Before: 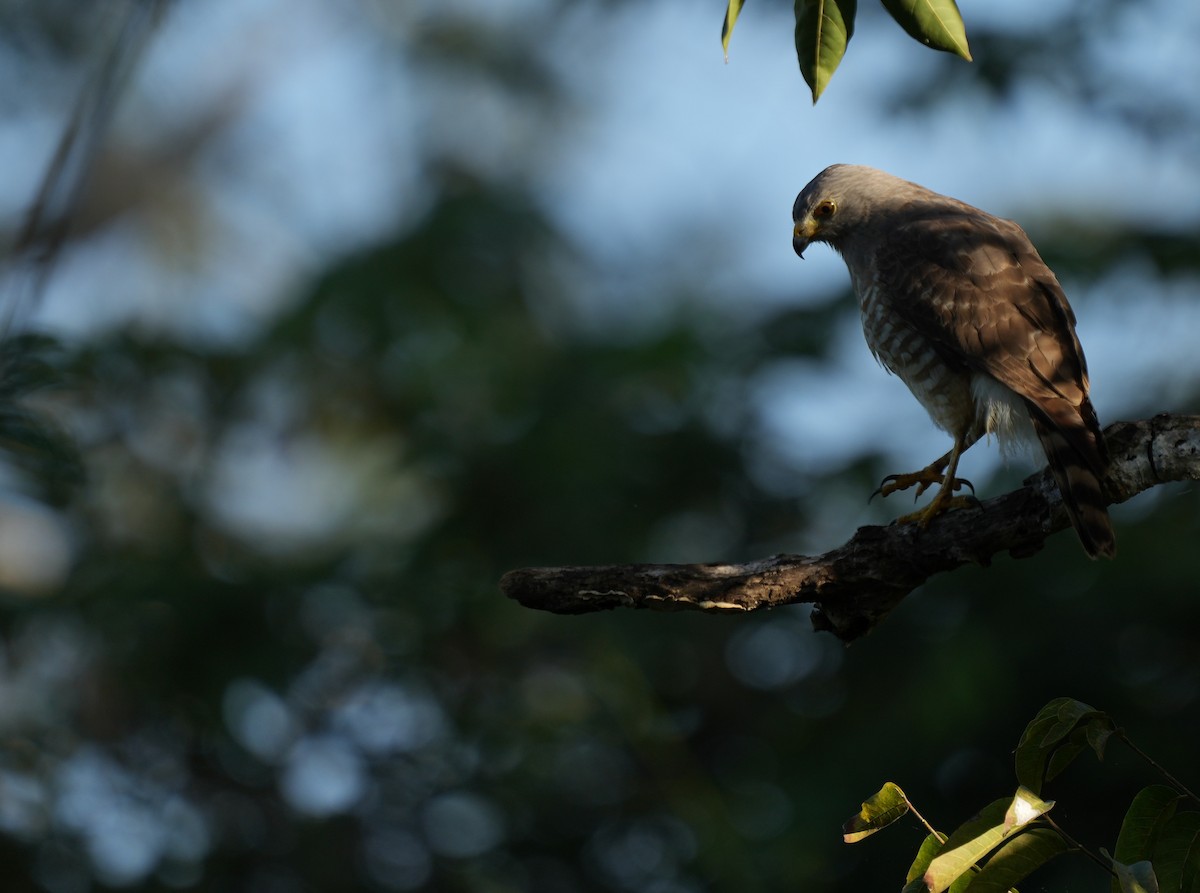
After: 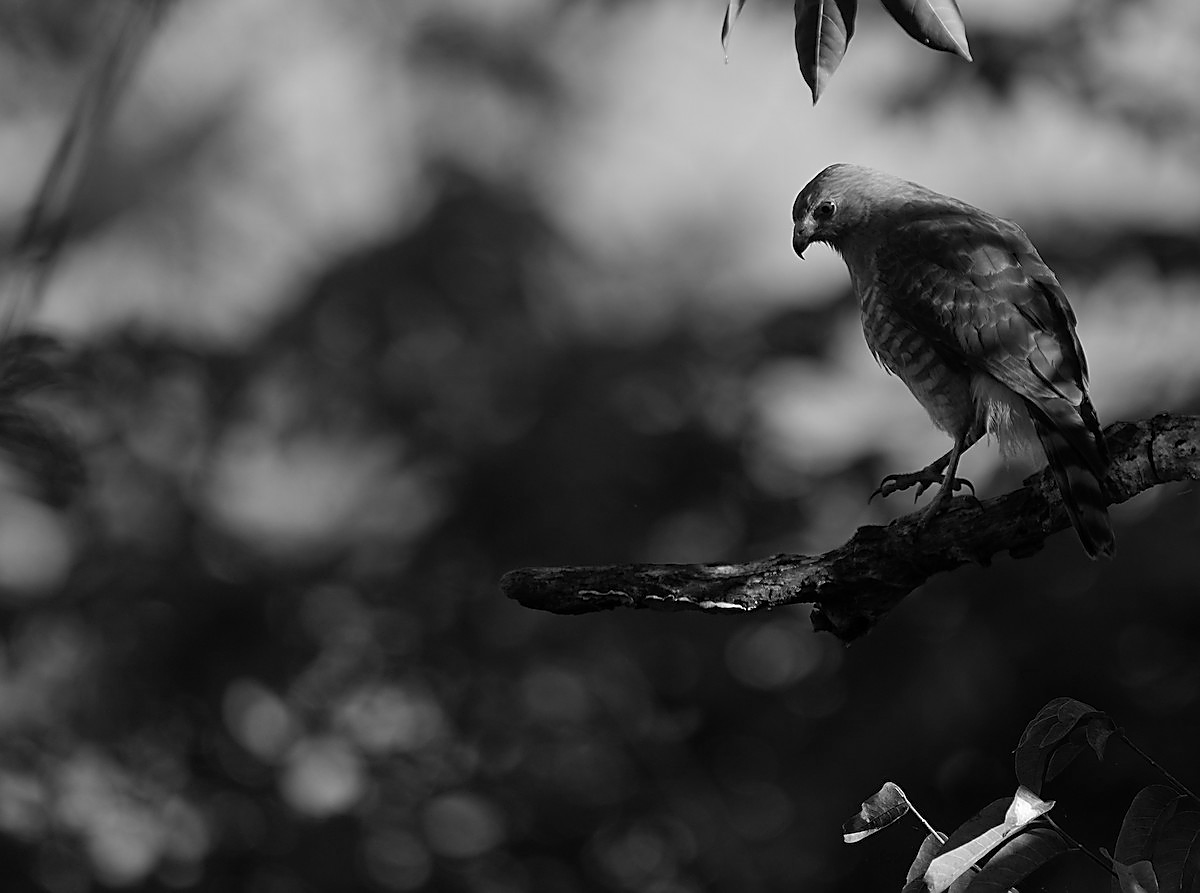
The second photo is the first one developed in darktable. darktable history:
sharpen: radius 1.4, amount 1.25, threshold 0.7
monochrome: on, module defaults
contrast brightness saturation: saturation -1
